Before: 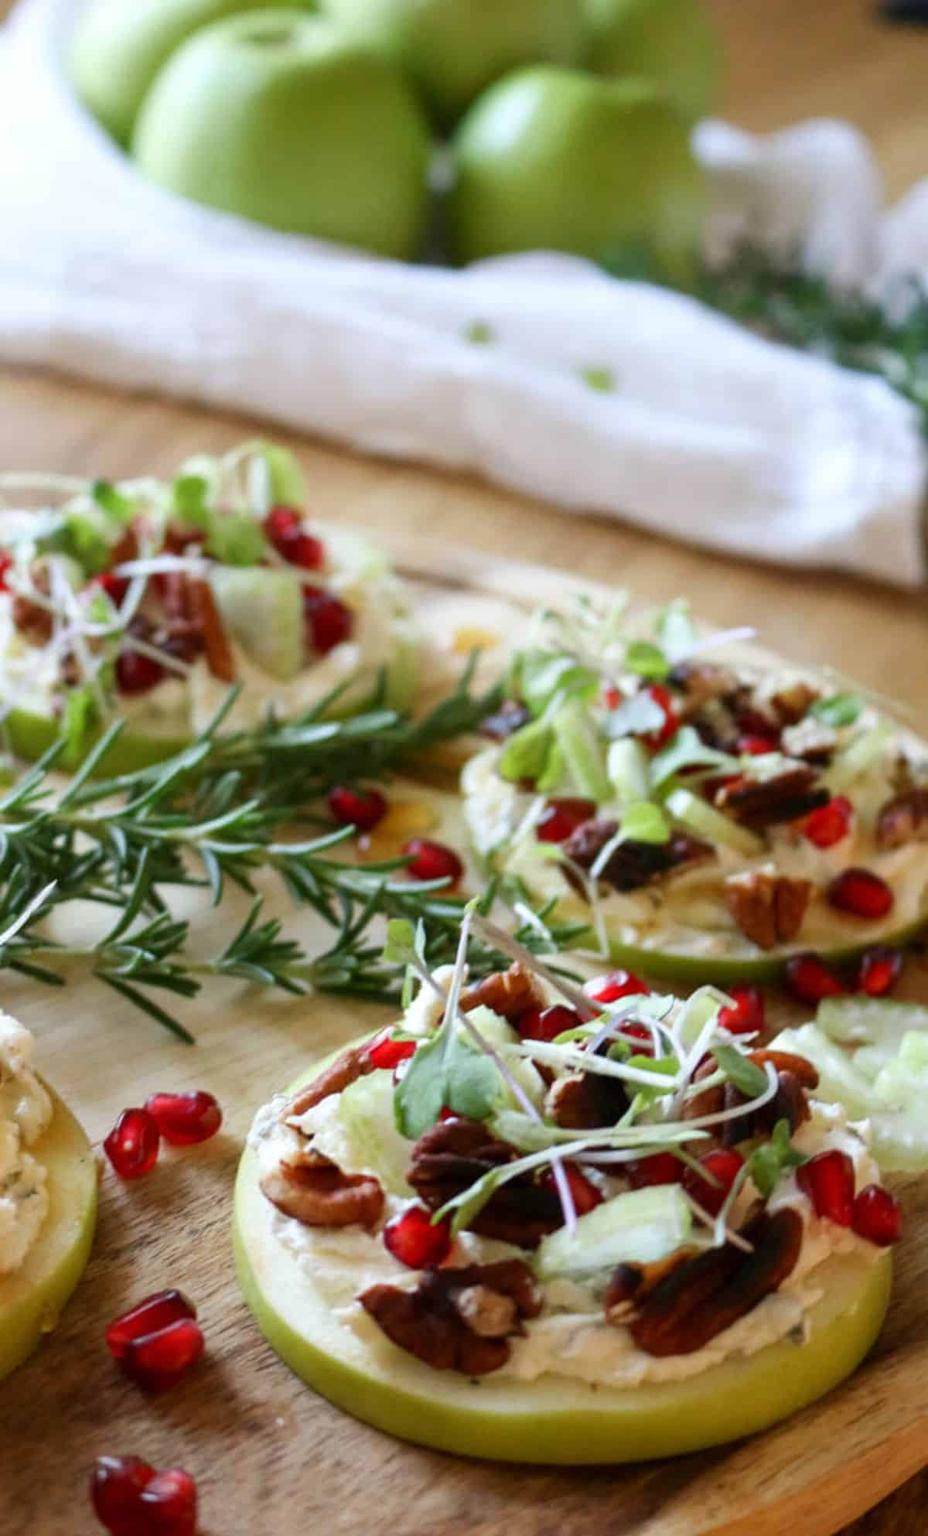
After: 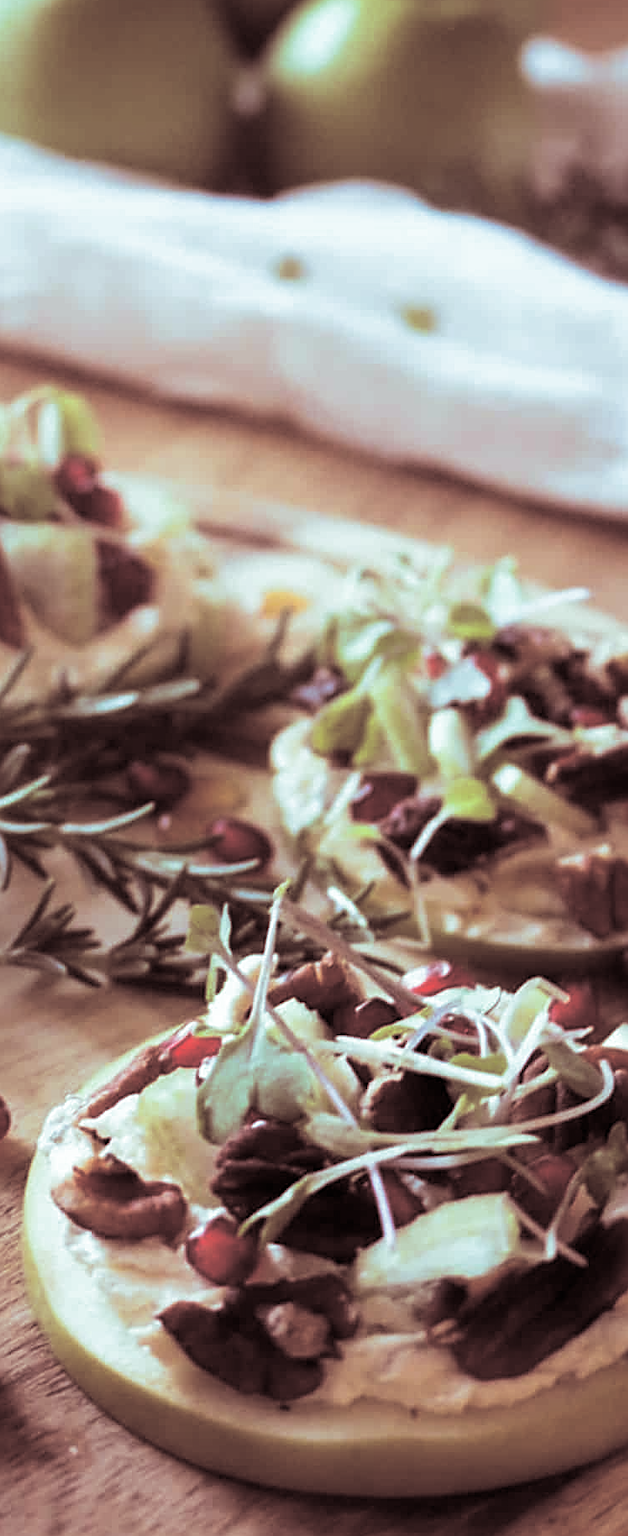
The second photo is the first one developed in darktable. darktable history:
split-toning: shadows › saturation 0.3, highlights › hue 180°, highlights › saturation 0.3, compress 0%
crop and rotate: left 22.918%, top 5.629%, right 14.711%, bottom 2.247%
sharpen: on, module defaults
